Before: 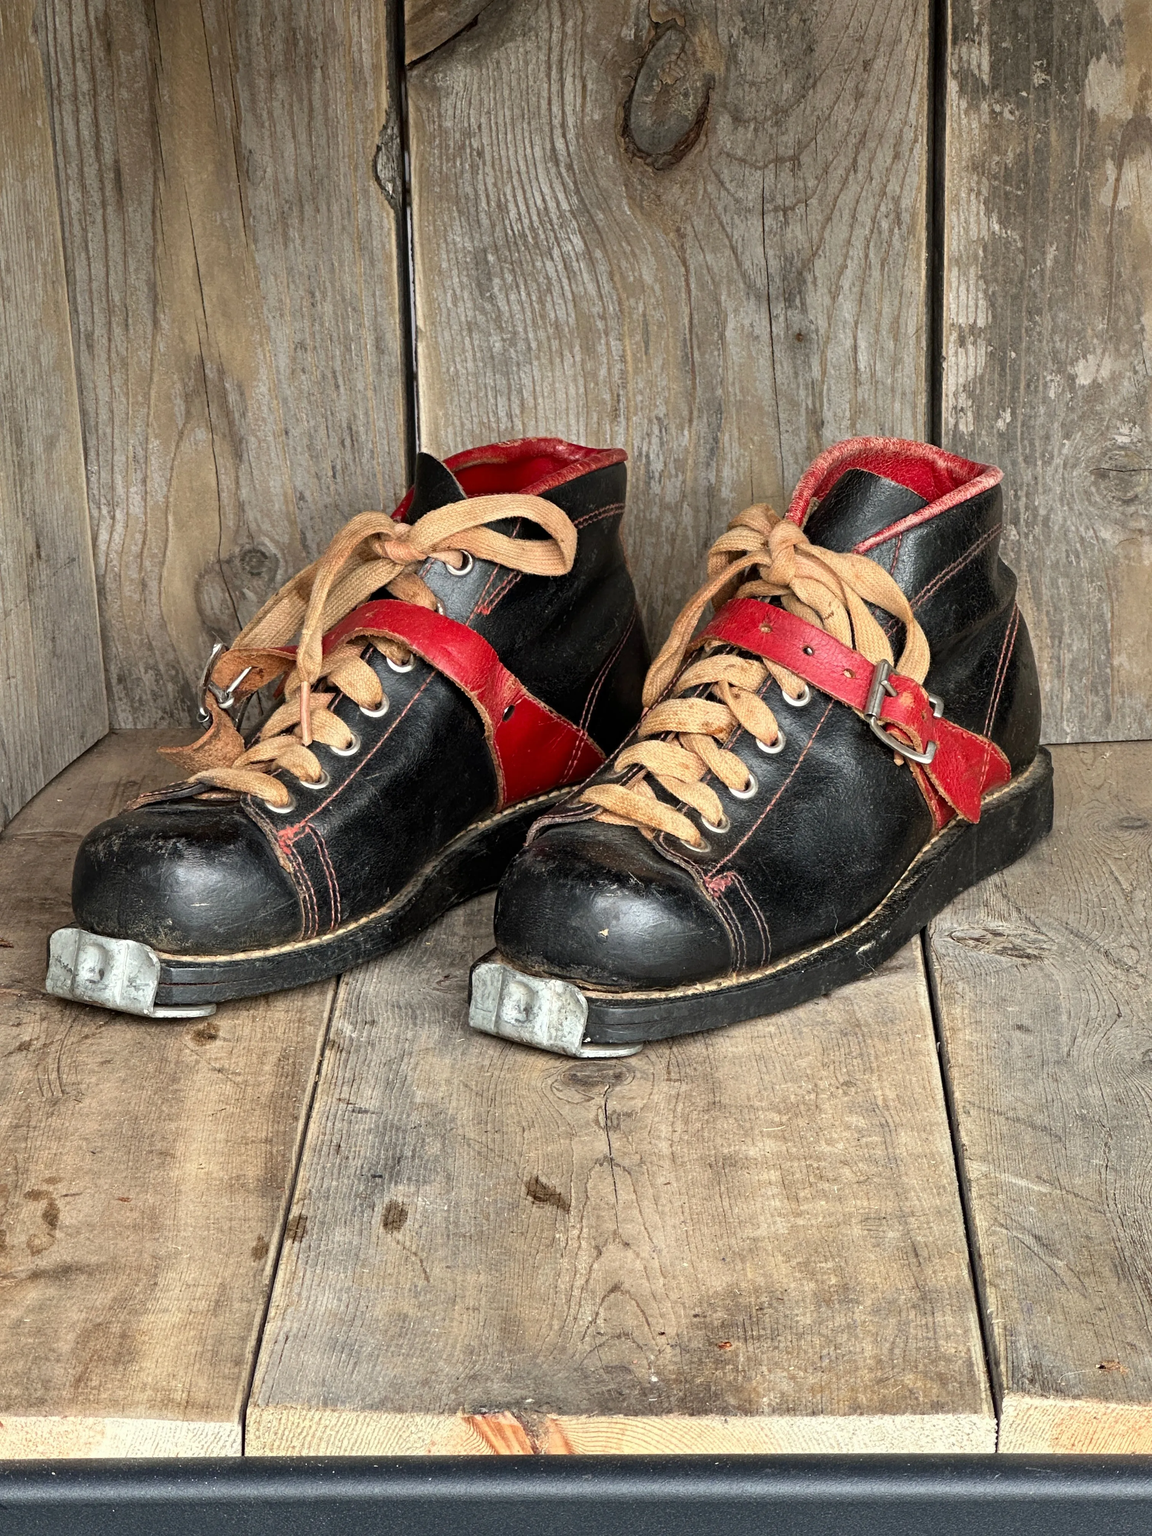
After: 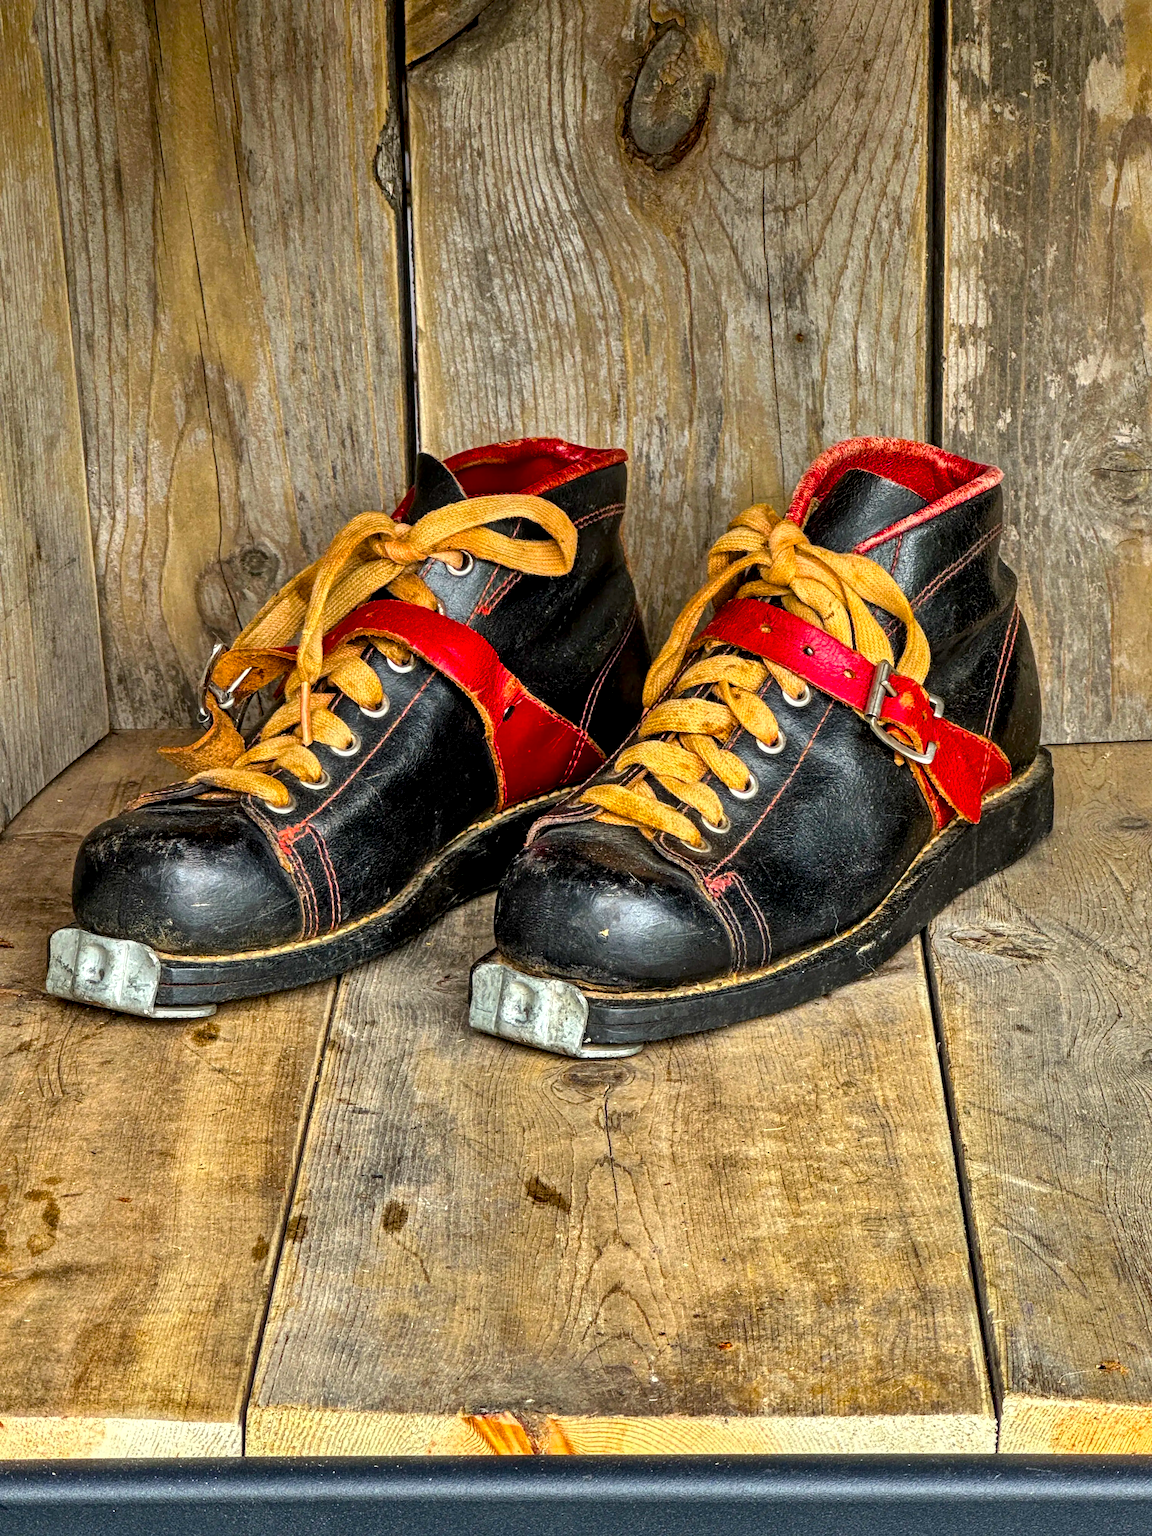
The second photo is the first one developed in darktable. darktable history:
shadows and highlights: soften with gaussian
color balance rgb: linear chroma grading › global chroma 25%, perceptual saturation grading › global saturation 50%
local contrast: detail 140%
